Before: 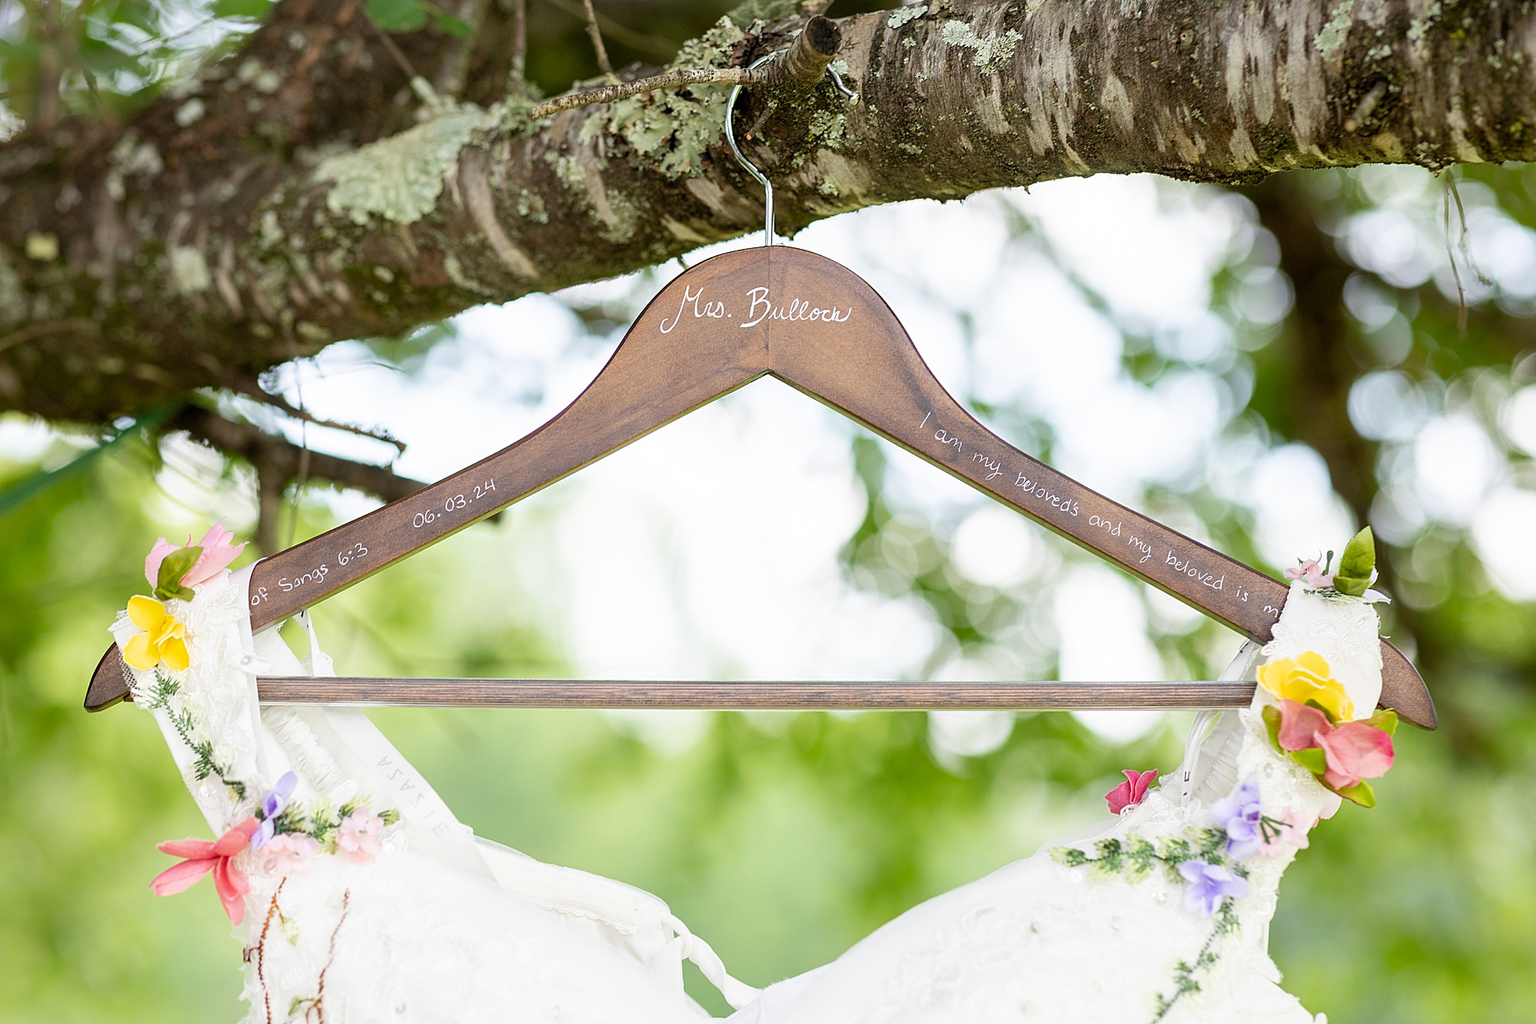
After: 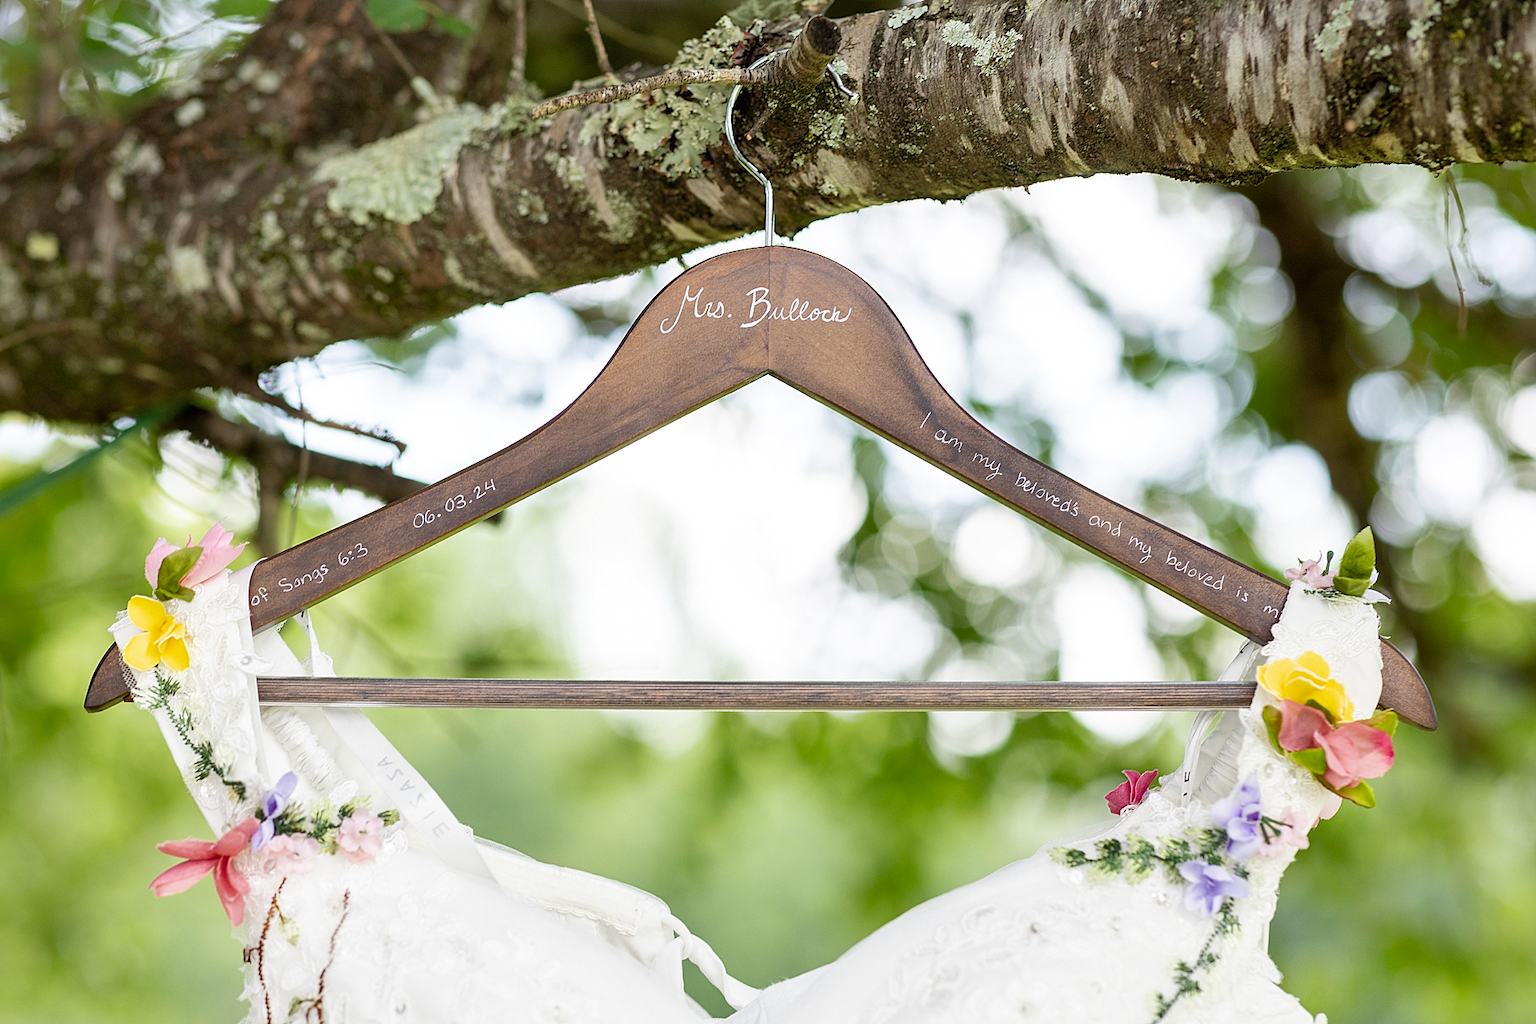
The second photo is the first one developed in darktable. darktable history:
color correction: highlights b* 0.069
exposure: exposure 0.014 EV, compensate highlight preservation false
shadows and highlights: shadows 48.04, highlights -41.36, shadows color adjustment 99.14%, highlights color adjustment 0.182%, soften with gaussian
